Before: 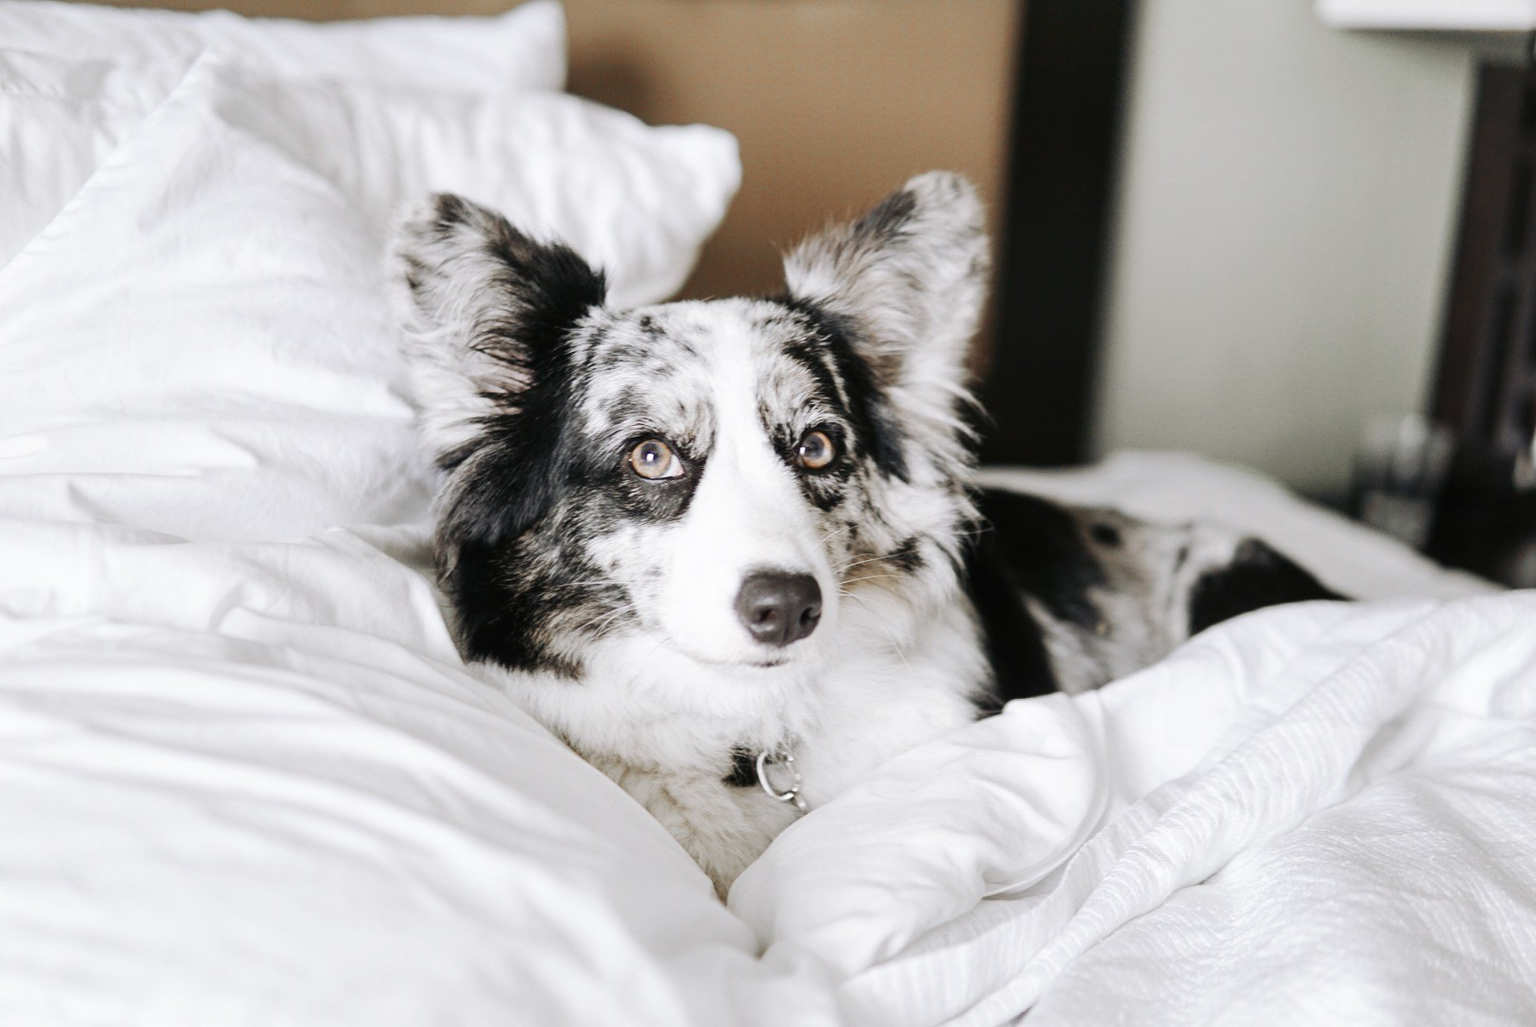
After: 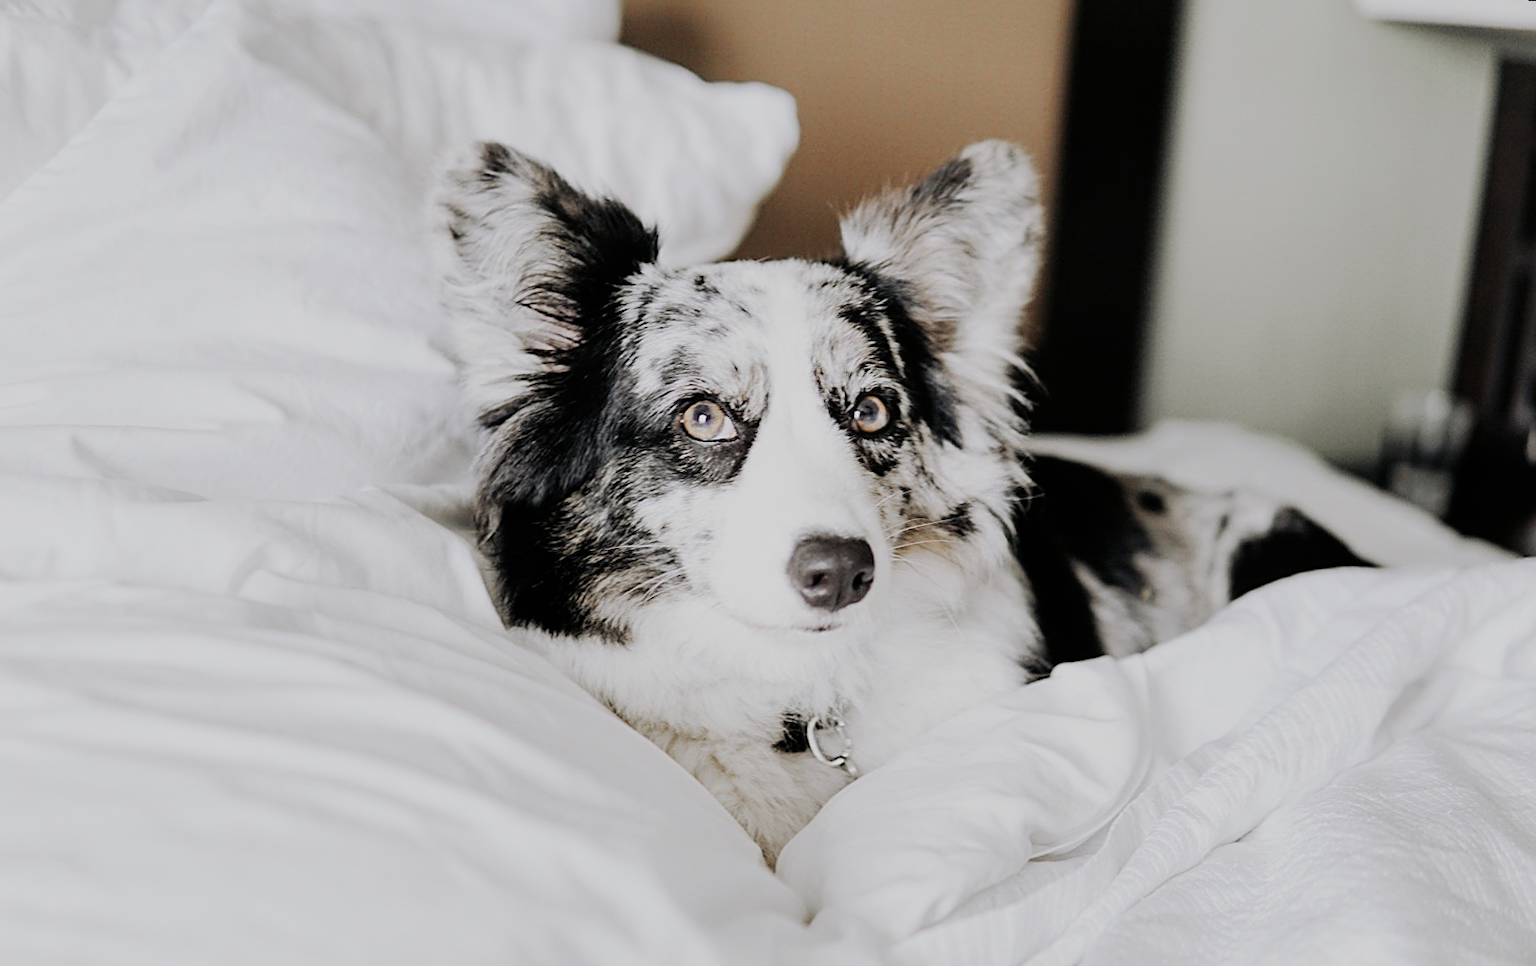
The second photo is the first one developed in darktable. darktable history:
tone equalizer: on, module defaults
sharpen: on, module defaults
filmic rgb: black relative exposure -7.65 EV, white relative exposure 4.56 EV, hardness 3.61
rotate and perspective: rotation 0.679°, lens shift (horizontal) 0.136, crop left 0.009, crop right 0.991, crop top 0.078, crop bottom 0.95
